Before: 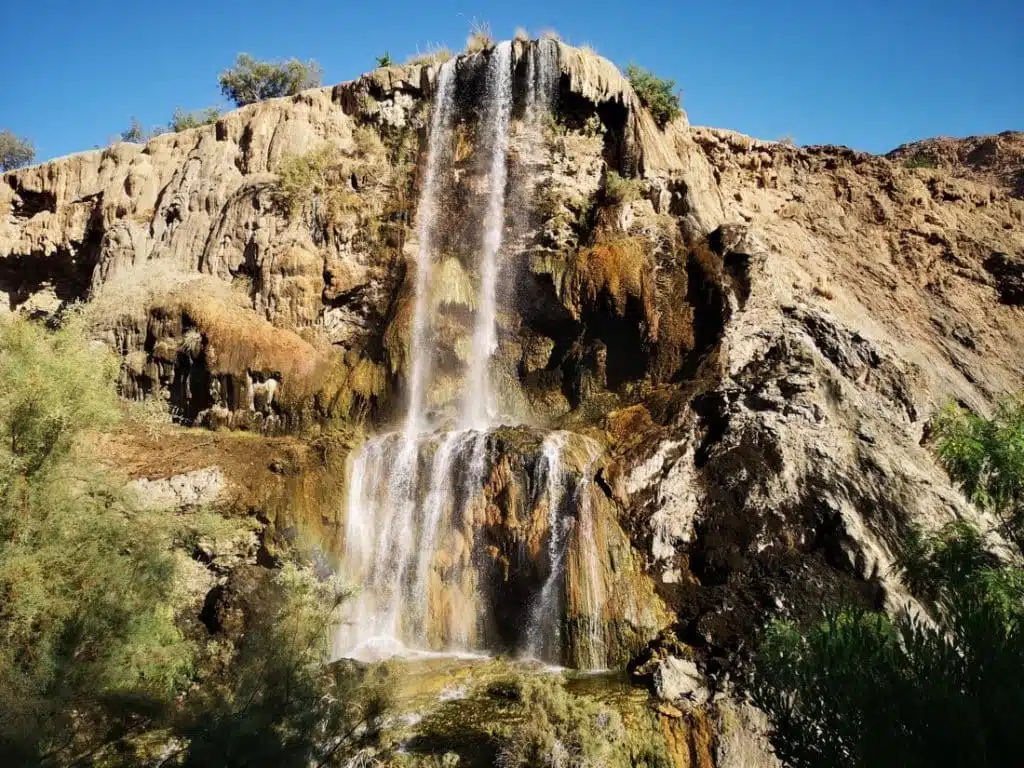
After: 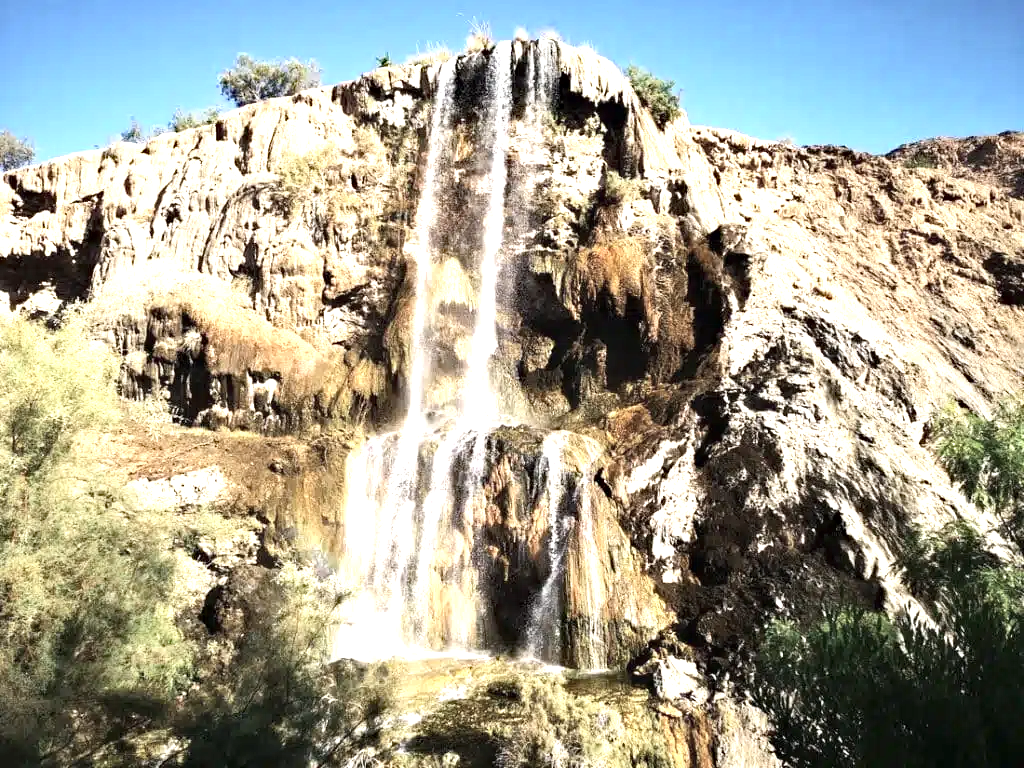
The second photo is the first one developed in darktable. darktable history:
exposure: black level correction 0, exposure 1.3 EV, compensate highlight preservation false
haze removal: strength 0.29, distance 0.25, compatibility mode true, adaptive false
contrast brightness saturation: contrast 0.1, saturation -0.36
